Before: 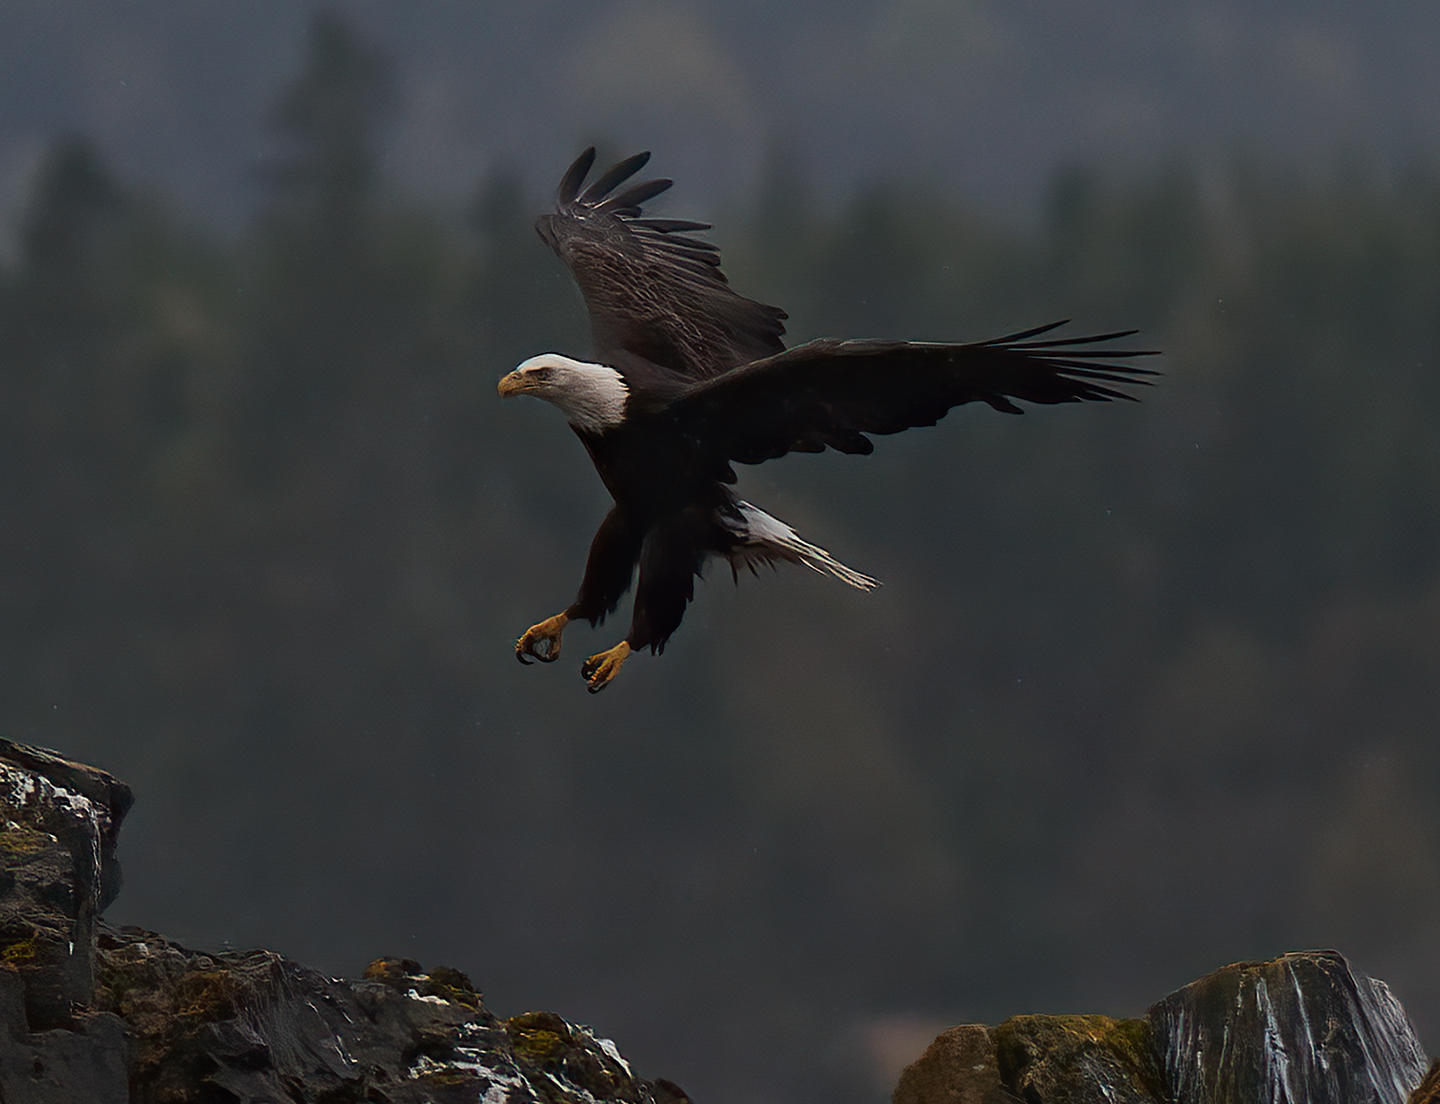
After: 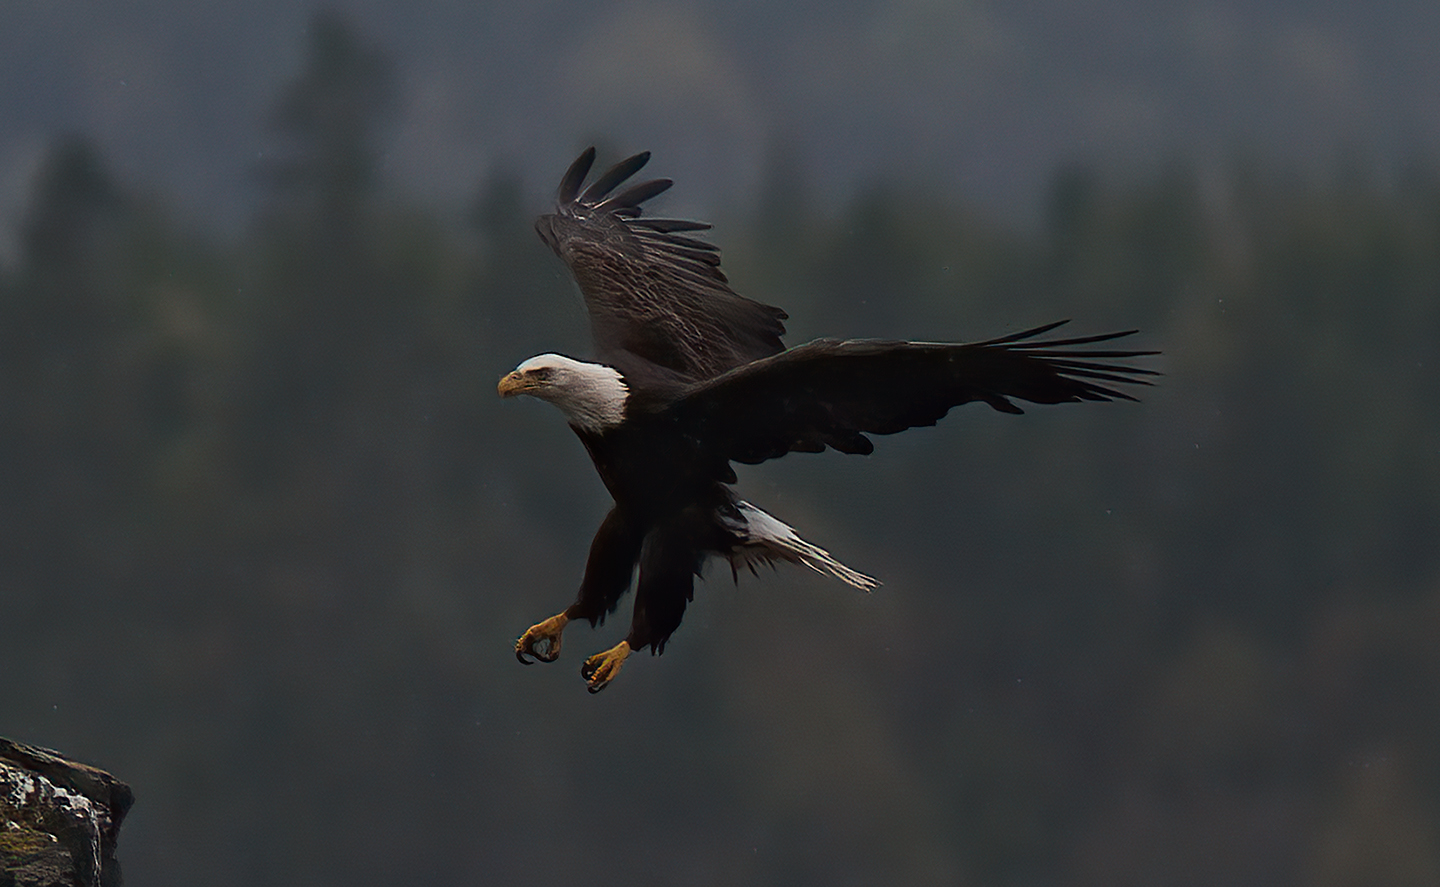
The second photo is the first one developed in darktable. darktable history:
crop: bottom 19.644%
